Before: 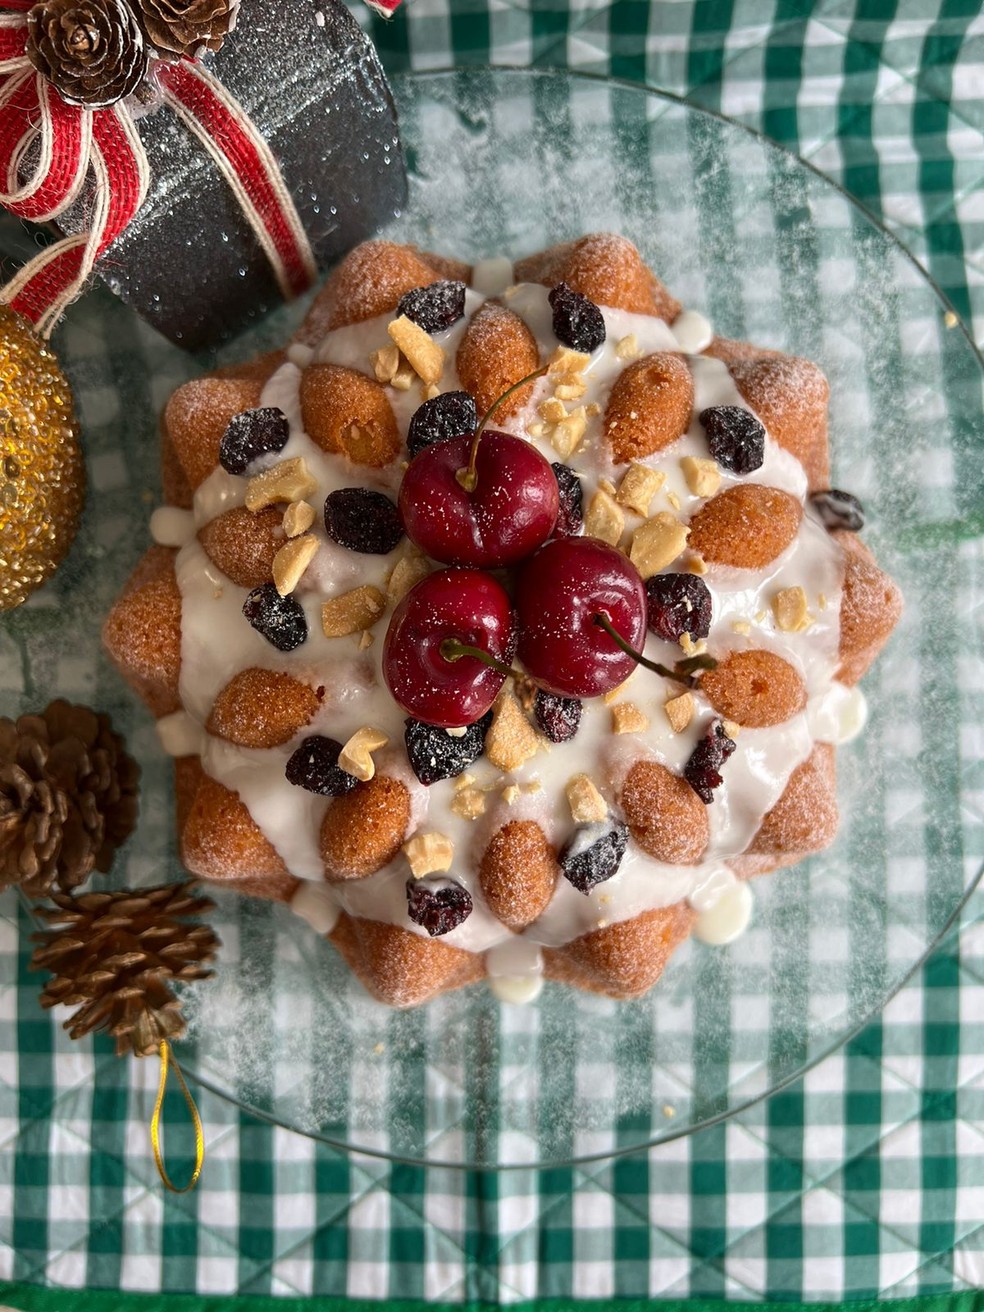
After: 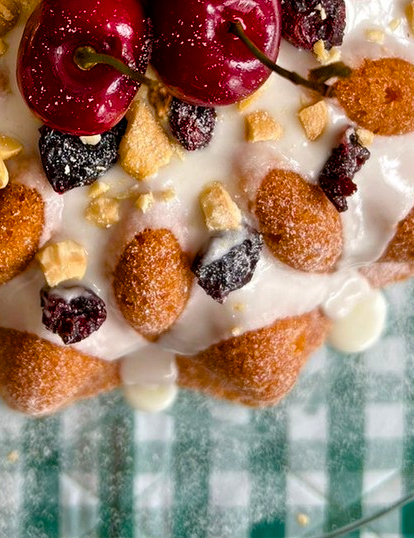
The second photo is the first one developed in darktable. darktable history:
color balance rgb: perceptual saturation grading › global saturation 35%, perceptual saturation grading › highlights -25%, perceptual saturation grading › shadows 50%
shadows and highlights: low approximation 0.01, soften with gaussian
crop: left 37.221%, top 45.169%, right 20.63%, bottom 13.777%
exposure: black level correction 0.002, compensate highlight preservation false
